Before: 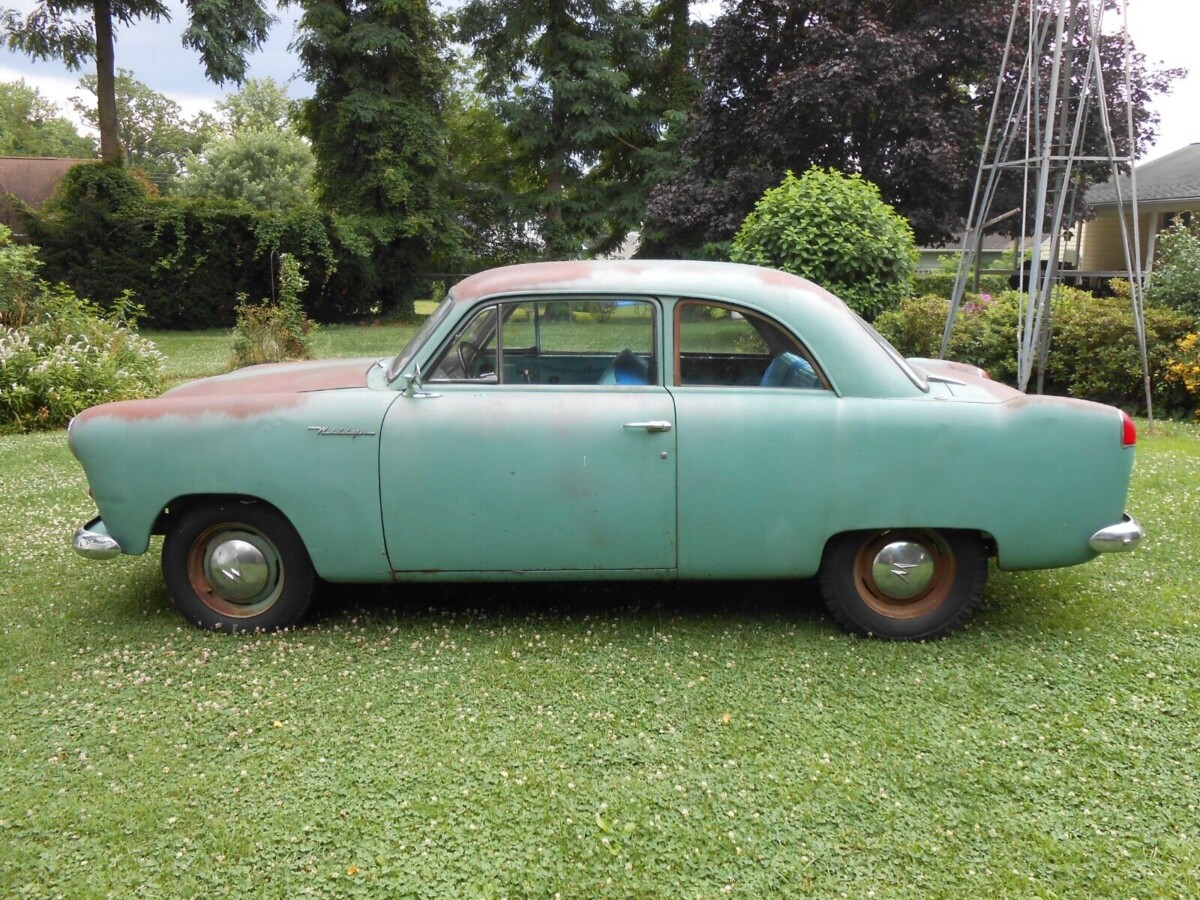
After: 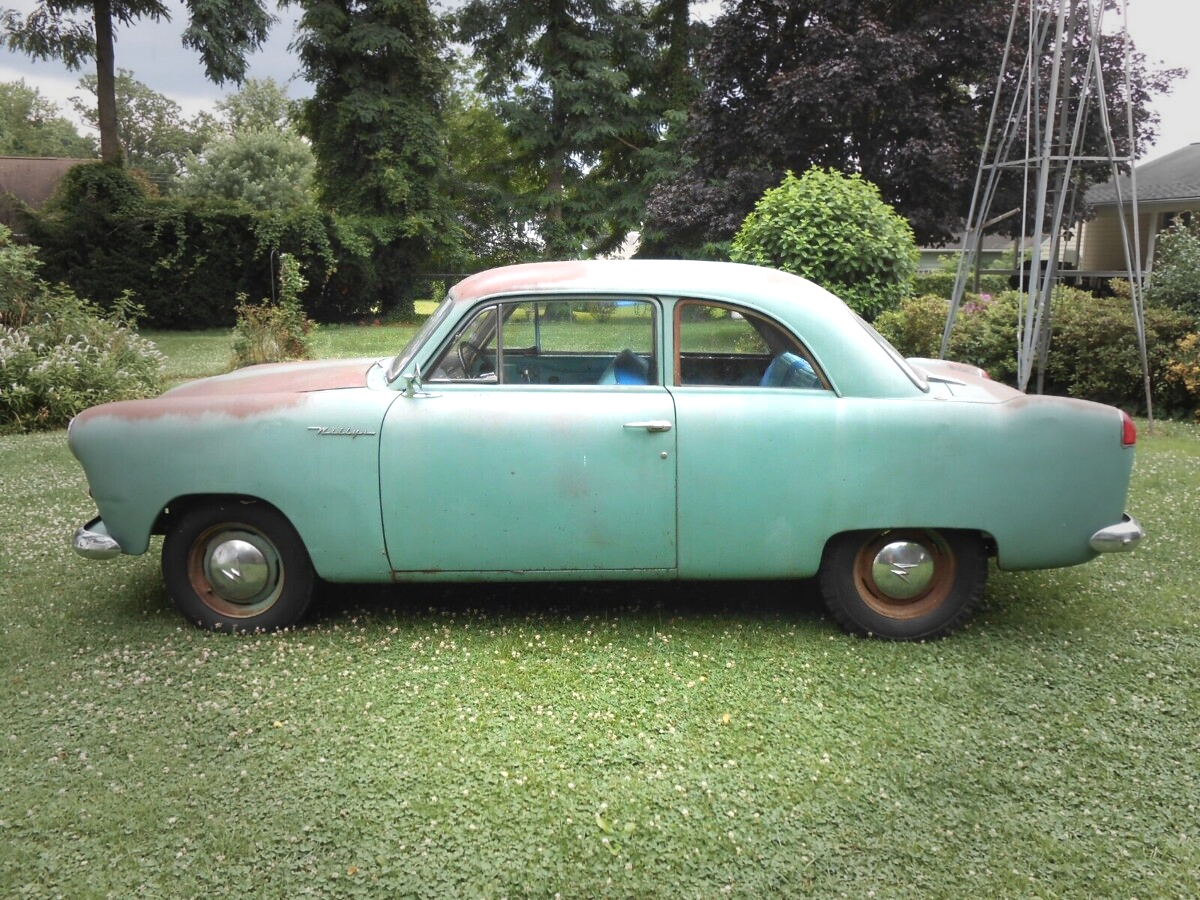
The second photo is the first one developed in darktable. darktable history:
exposure: black level correction -0.002, exposure 0.528 EV, compensate highlight preservation false
vignetting: fall-off start 39.26%, fall-off radius 40.71%, brightness -0.464, saturation -0.289
